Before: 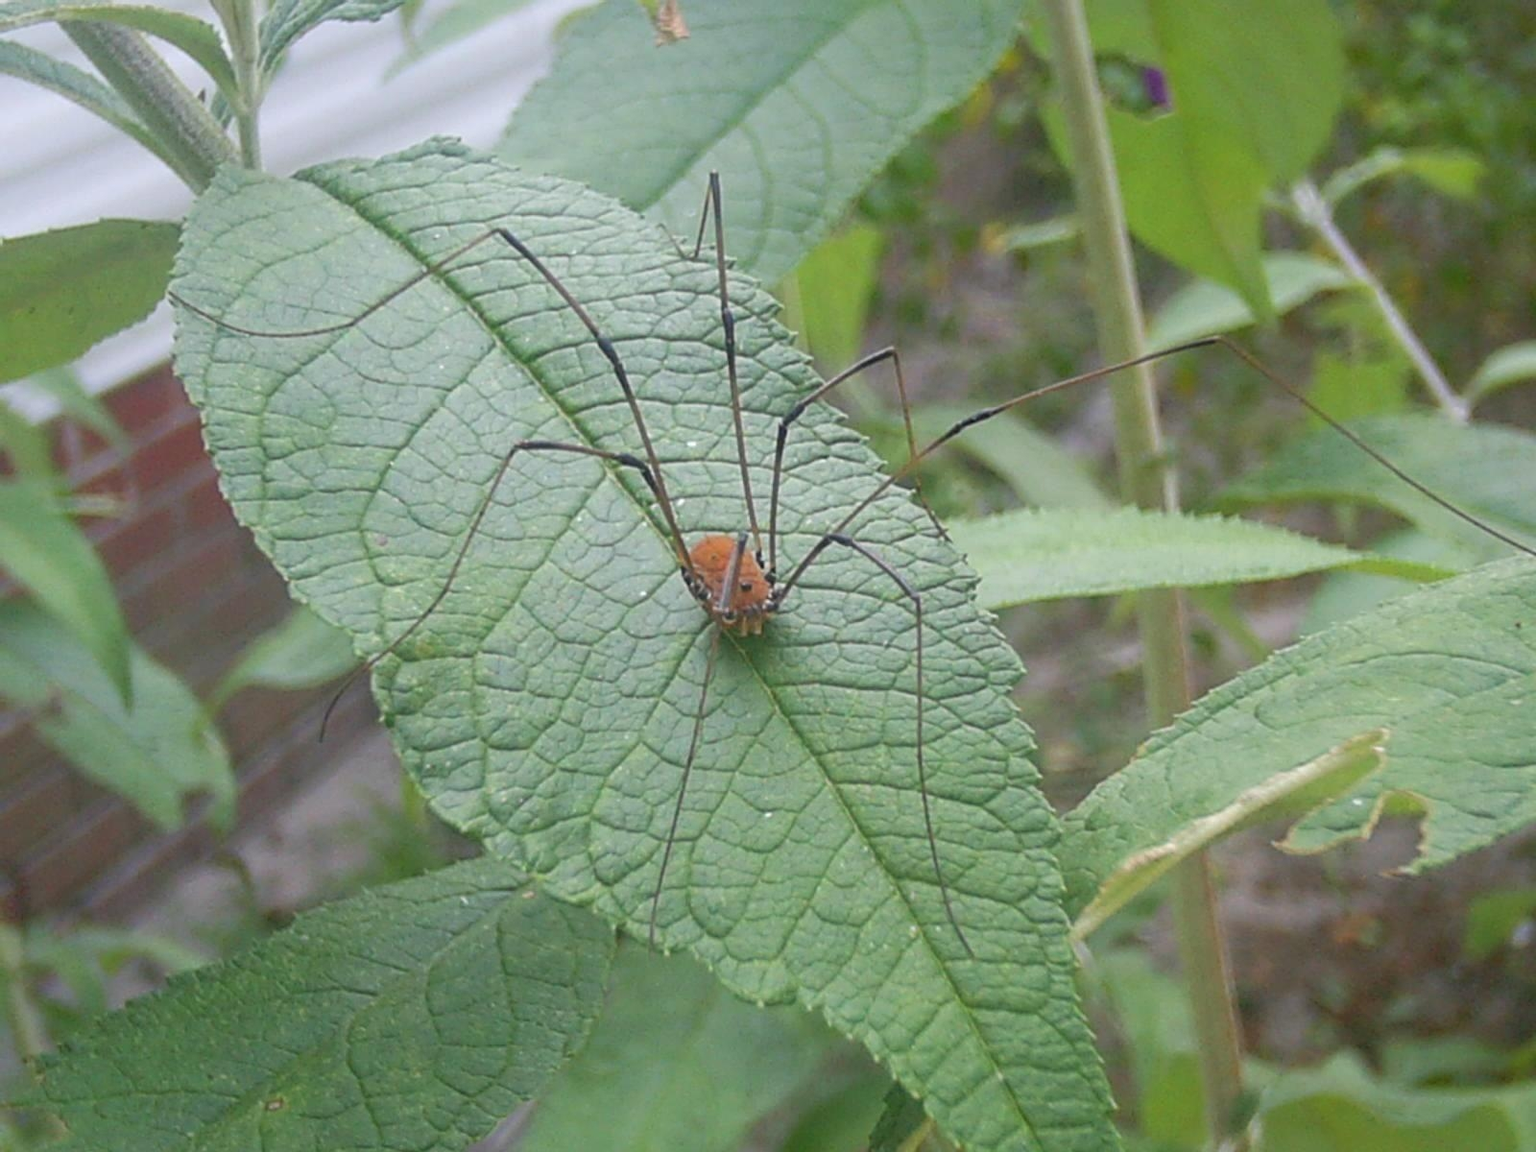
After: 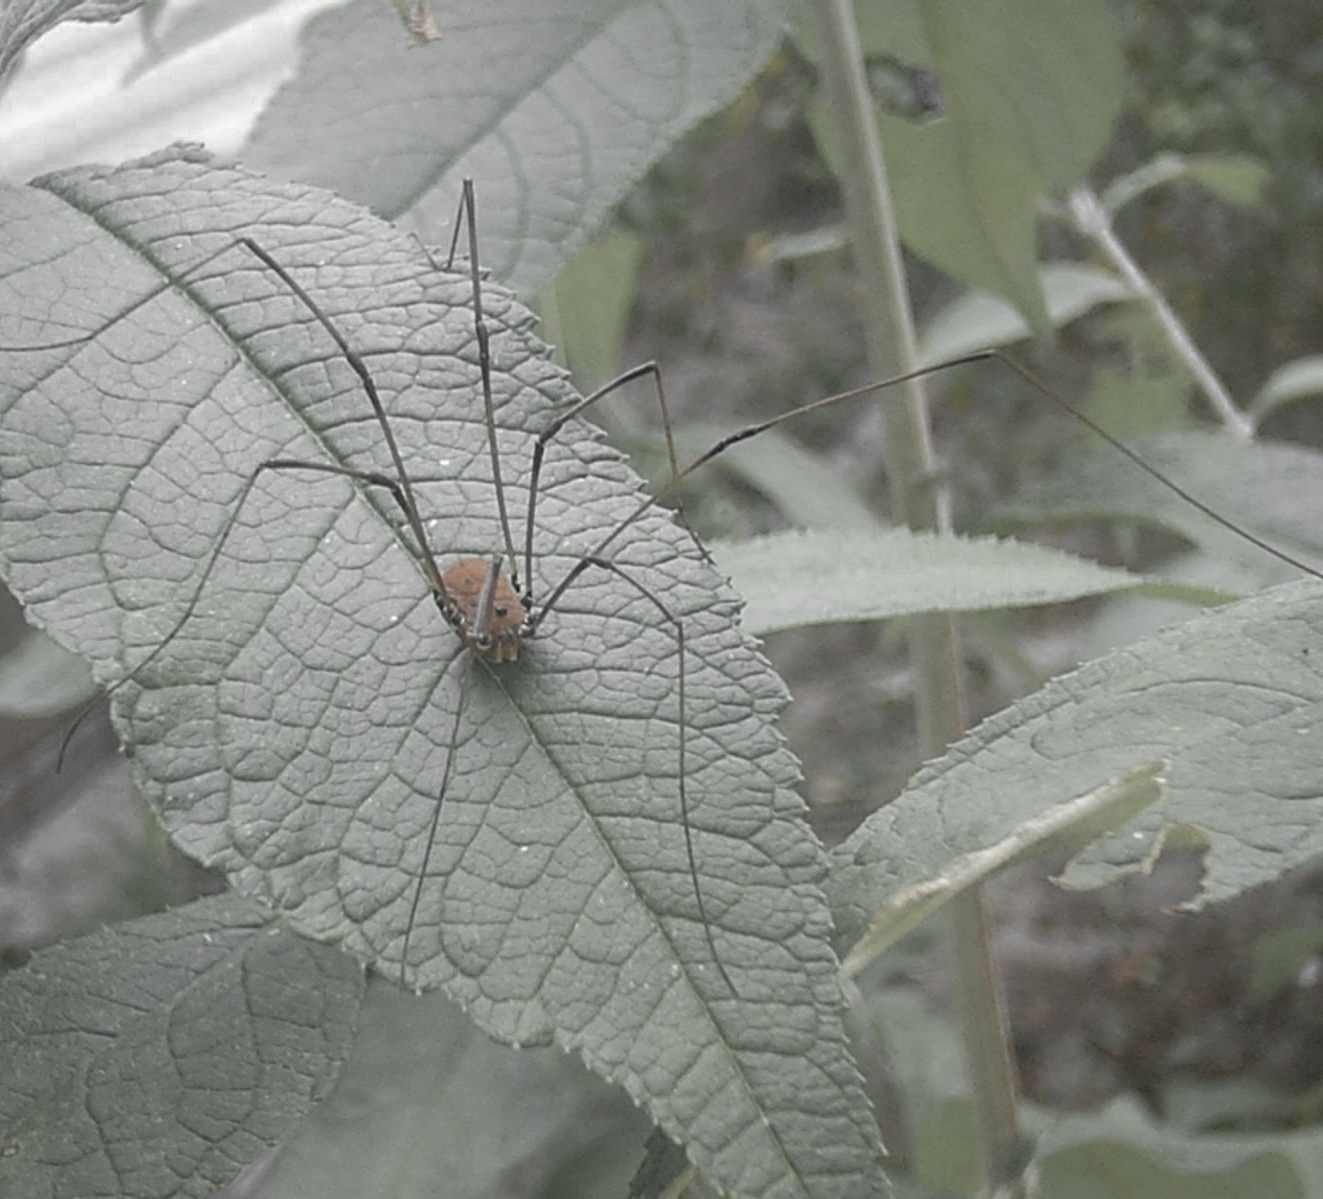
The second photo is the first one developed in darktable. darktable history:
color zones: curves: ch0 [(0, 0.613) (0.01, 0.613) (0.245, 0.448) (0.498, 0.529) (0.642, 0.665) (0.879, 0.777) (0.99, 0.613)]; ch1 [(0, 0.035) (0.121, 0.189) (0.259, 0.197) (0.415, 0.061) (0.589, 0.022) (0.732, 0.022) (0.857, 0.026) (0.991, 0.053)]
crop: left 17.254%, bottom 0.037%
contrast equalizer: y [[0.5, 0.5, 0.472, 0.5, 0.5, 0.5], [0.5 ×6], [0.5 ×6], [0 ×6], [0 ×6]]
